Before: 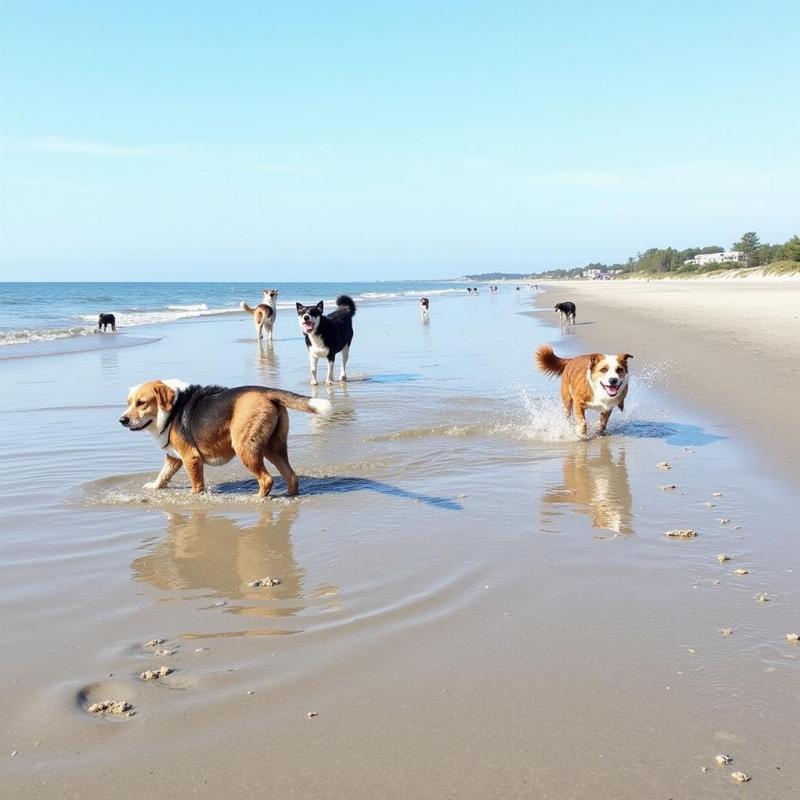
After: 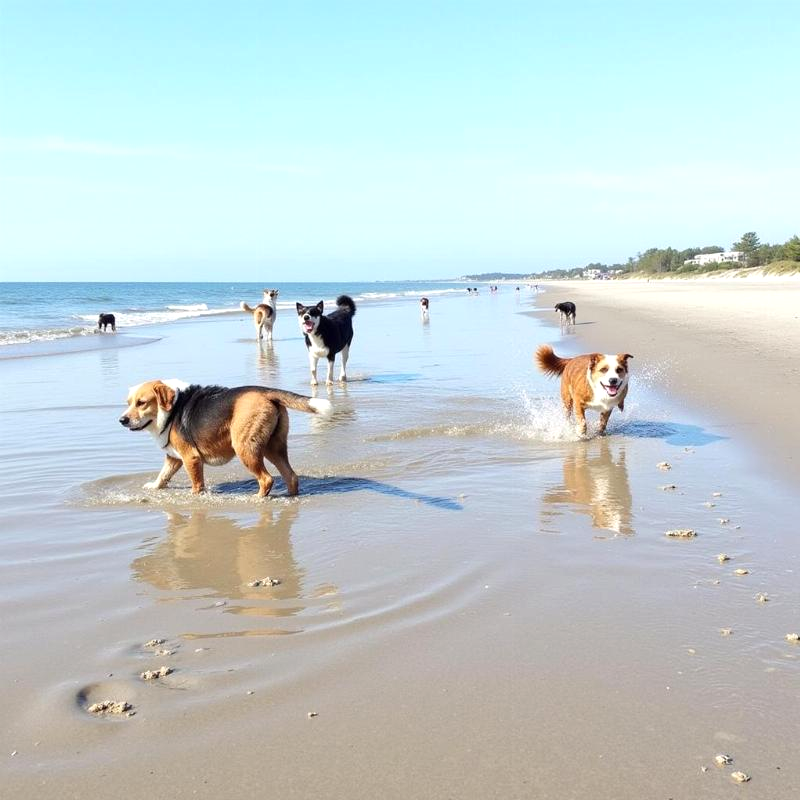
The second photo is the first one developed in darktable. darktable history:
exposure: exposure 0.225 EV, compensate exposure bias true, compensate highlight preservation false
